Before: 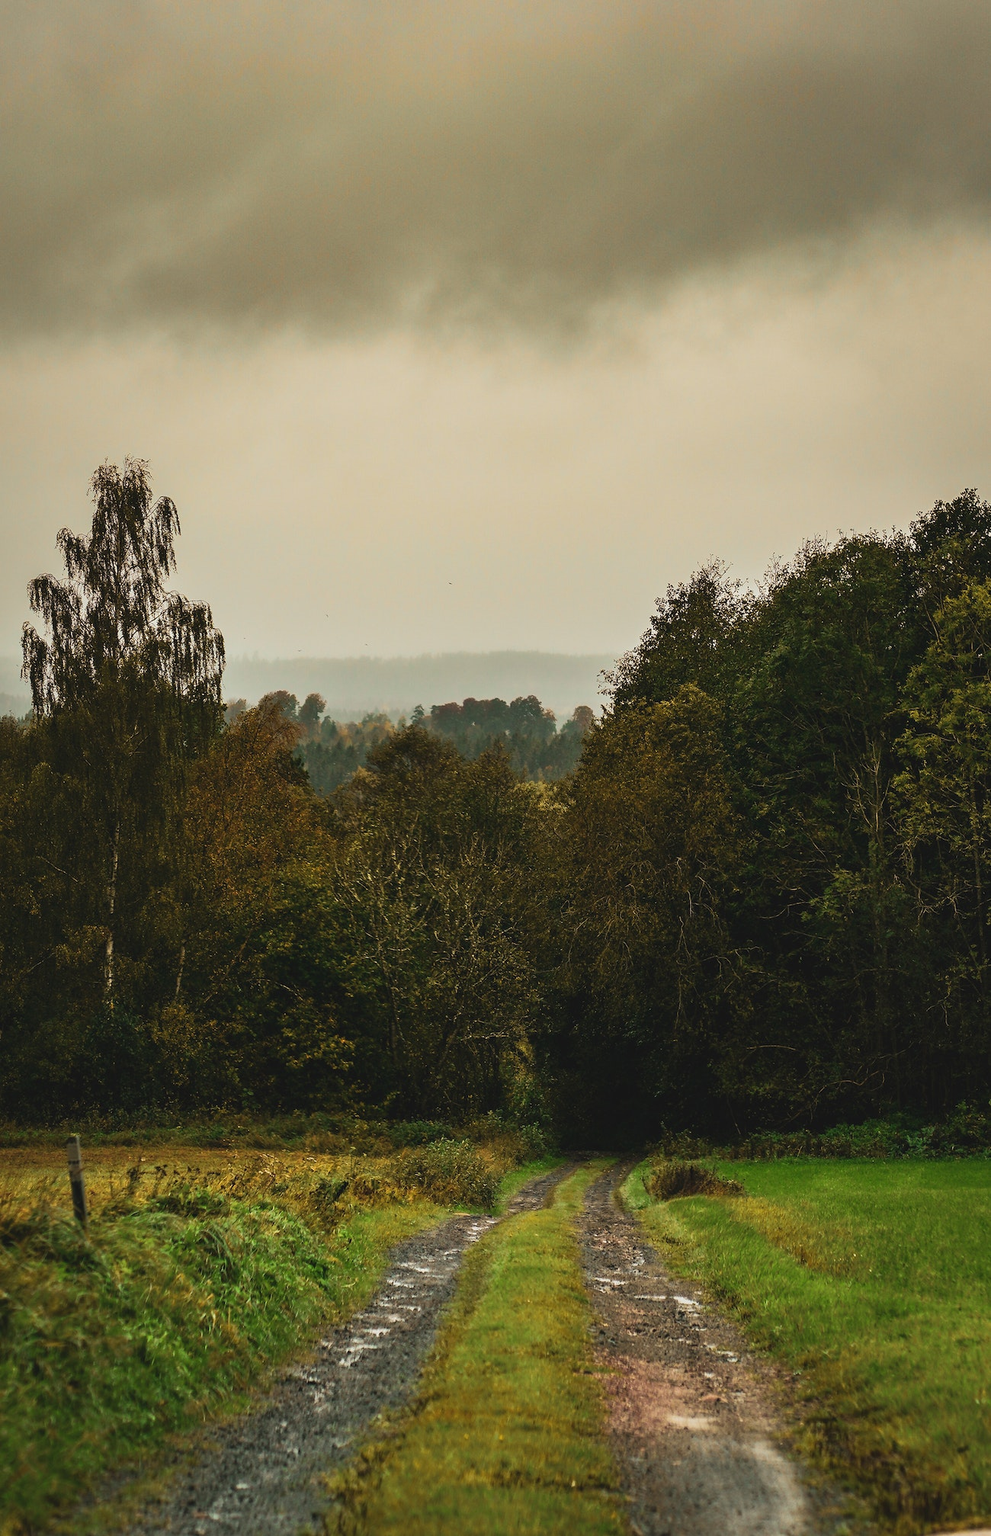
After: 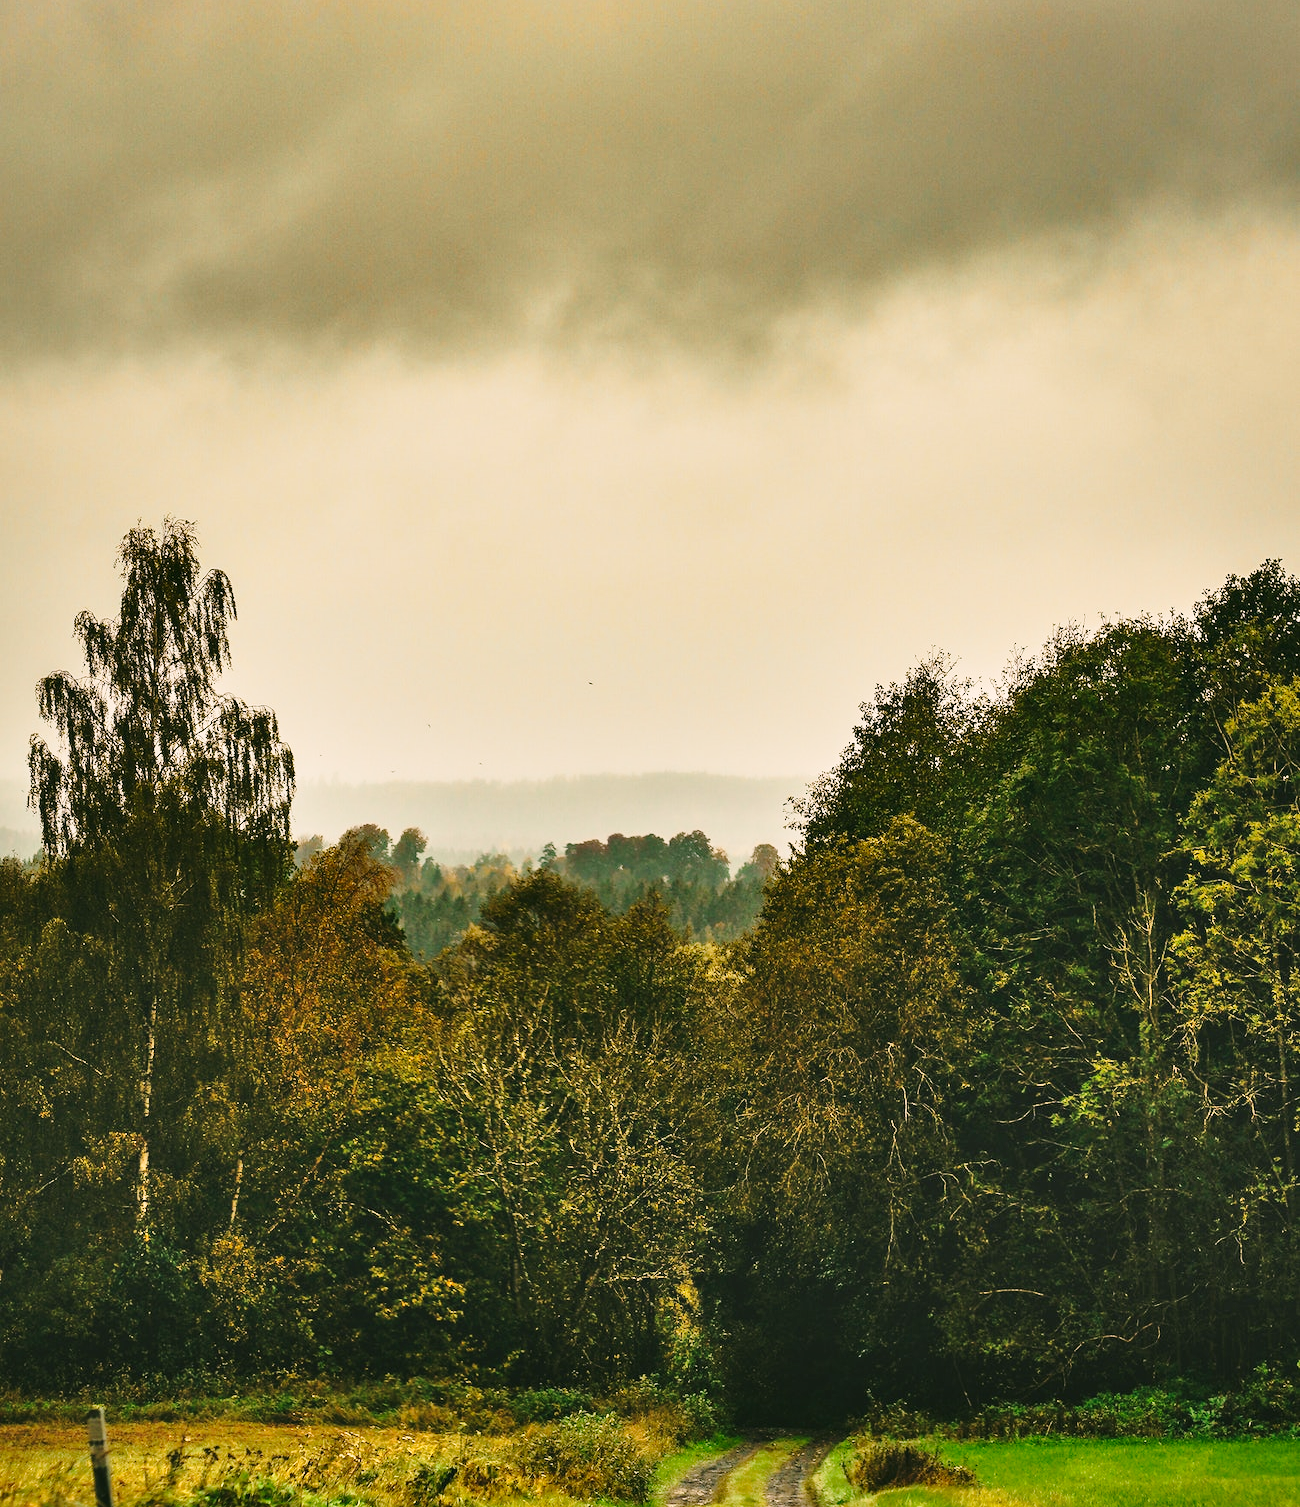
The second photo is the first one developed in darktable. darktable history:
base curve: curves: ch0 [(0, 0) (0.028, 0.03) (0.121, 0.232) (0.46, 0.748) (0.859, 0.968) (1, 1)], preserve colors none
crop: top 4.119%, bottom 21.07%
shadows and highlights: shadows 60.53, soften with gaussian
color correction: highlights a* 4.63, highlights b* 4.97, shadows a* -6.99, shadows b* 4.71
